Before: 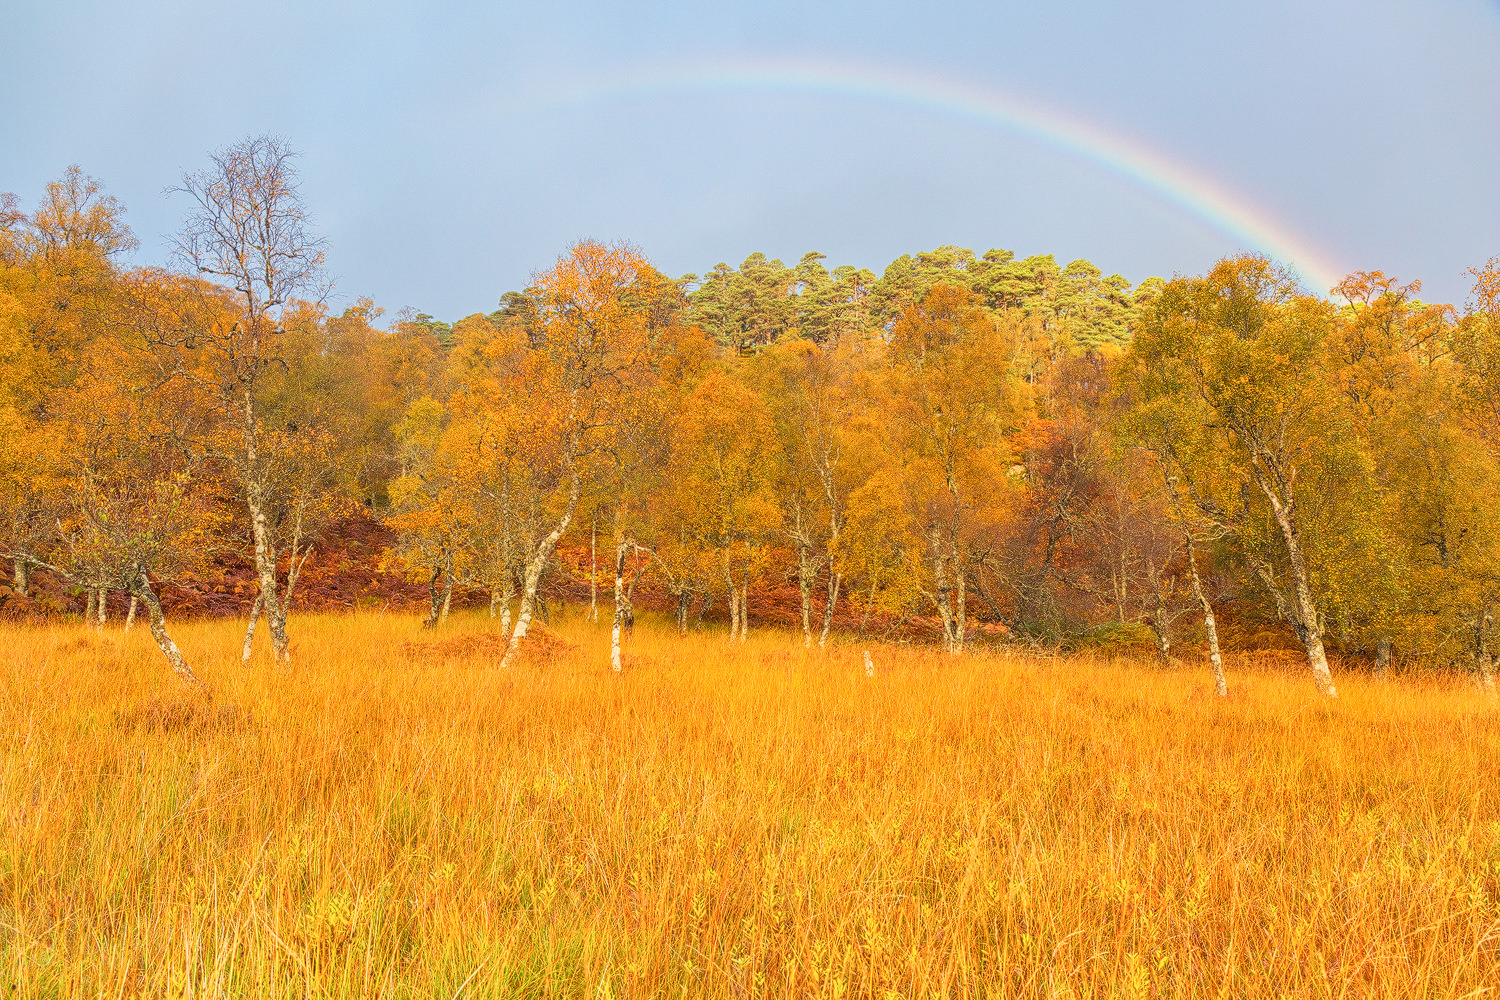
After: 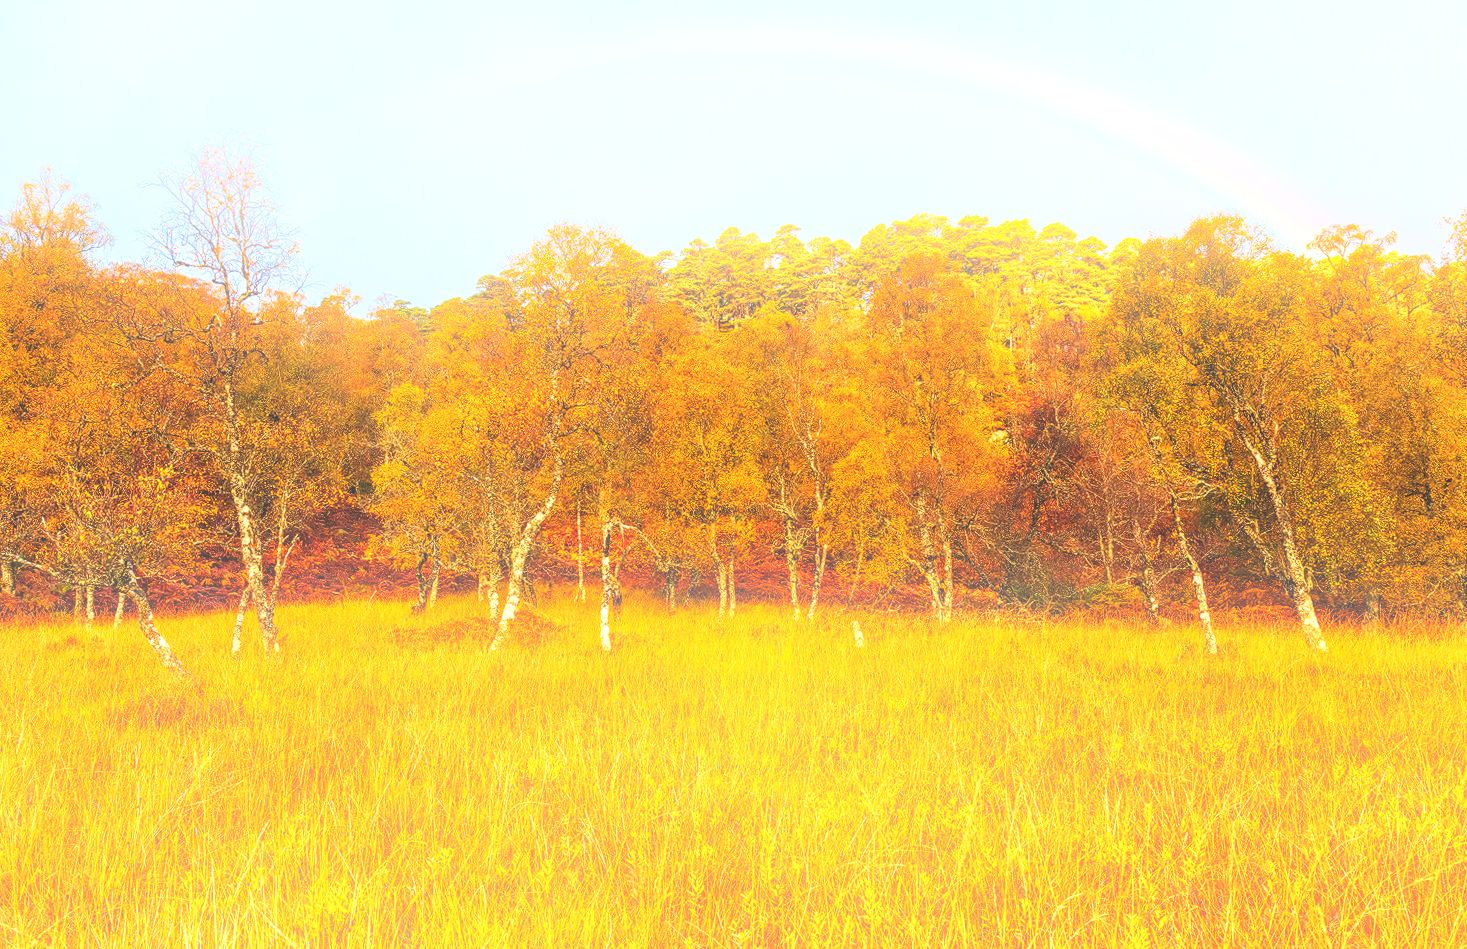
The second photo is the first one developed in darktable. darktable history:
rotate and perspective: rotation -2°, crop left 0.022, crop right 0.978, crop top 0.049, crop bottom 0.951
base curve: curves: ch0 [(0, 0.036) (0.007, 0.037) (0.604, 0.887) (1, 1)], preserve colors none
bloom: size 16%, threshold 98%, strength 20%
local contrast: on, module defaults
